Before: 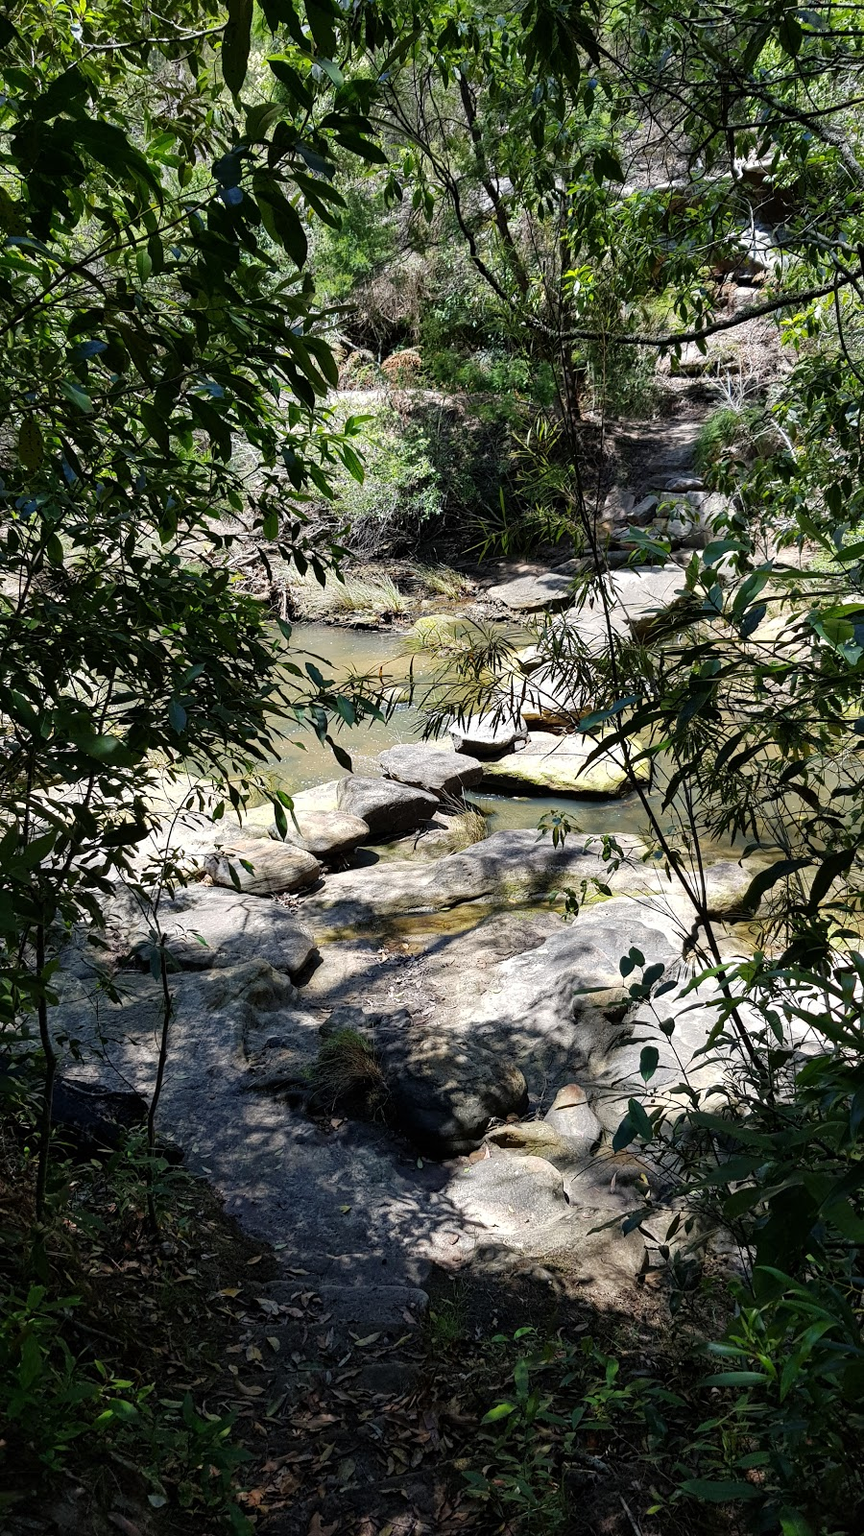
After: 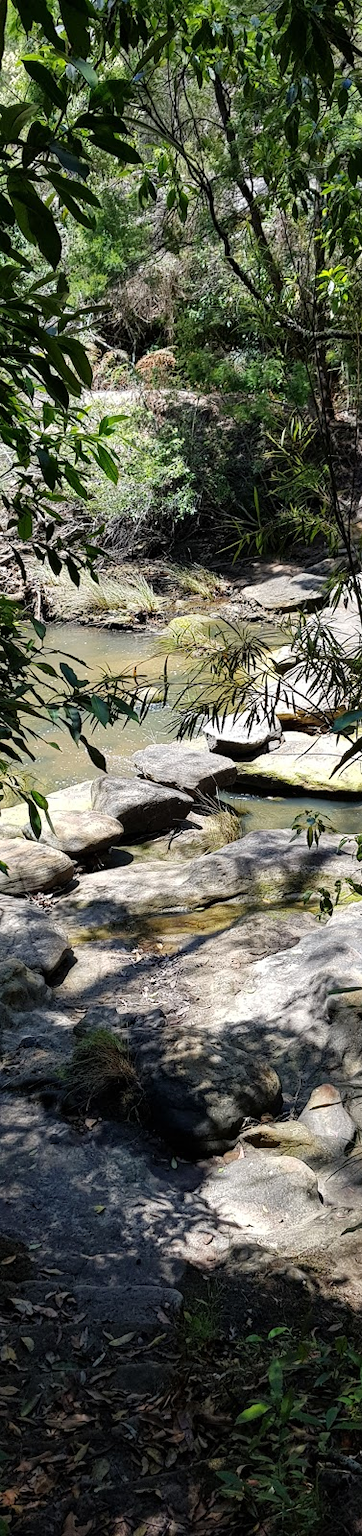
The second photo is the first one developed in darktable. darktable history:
crop: left 28.49%, right 29.407%
